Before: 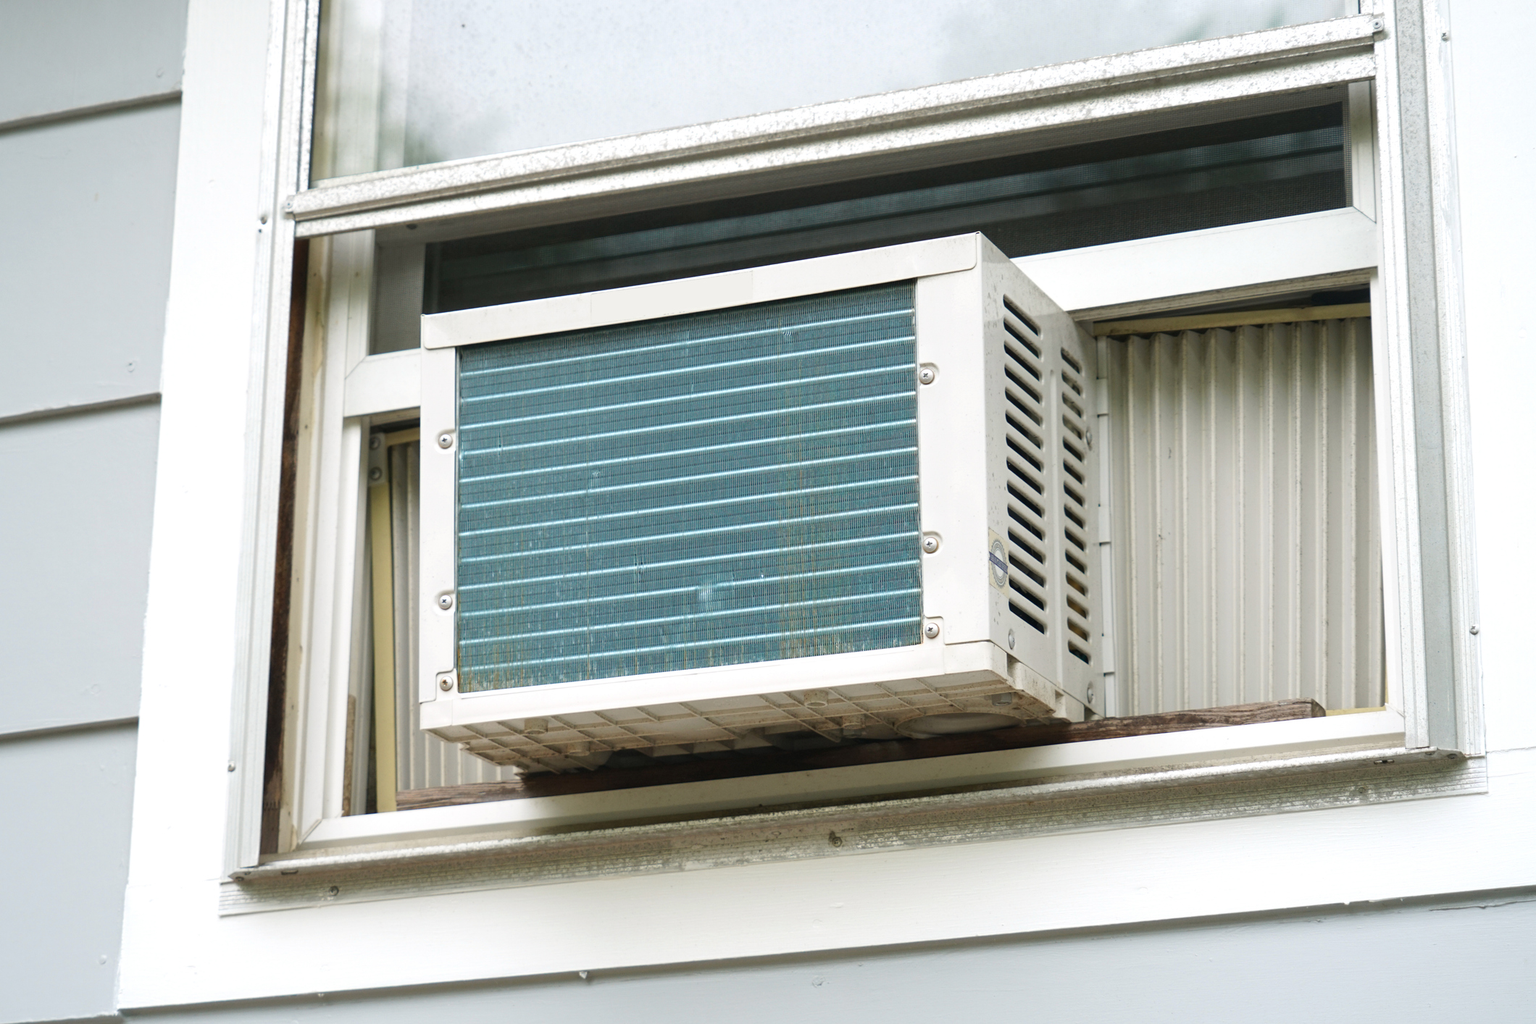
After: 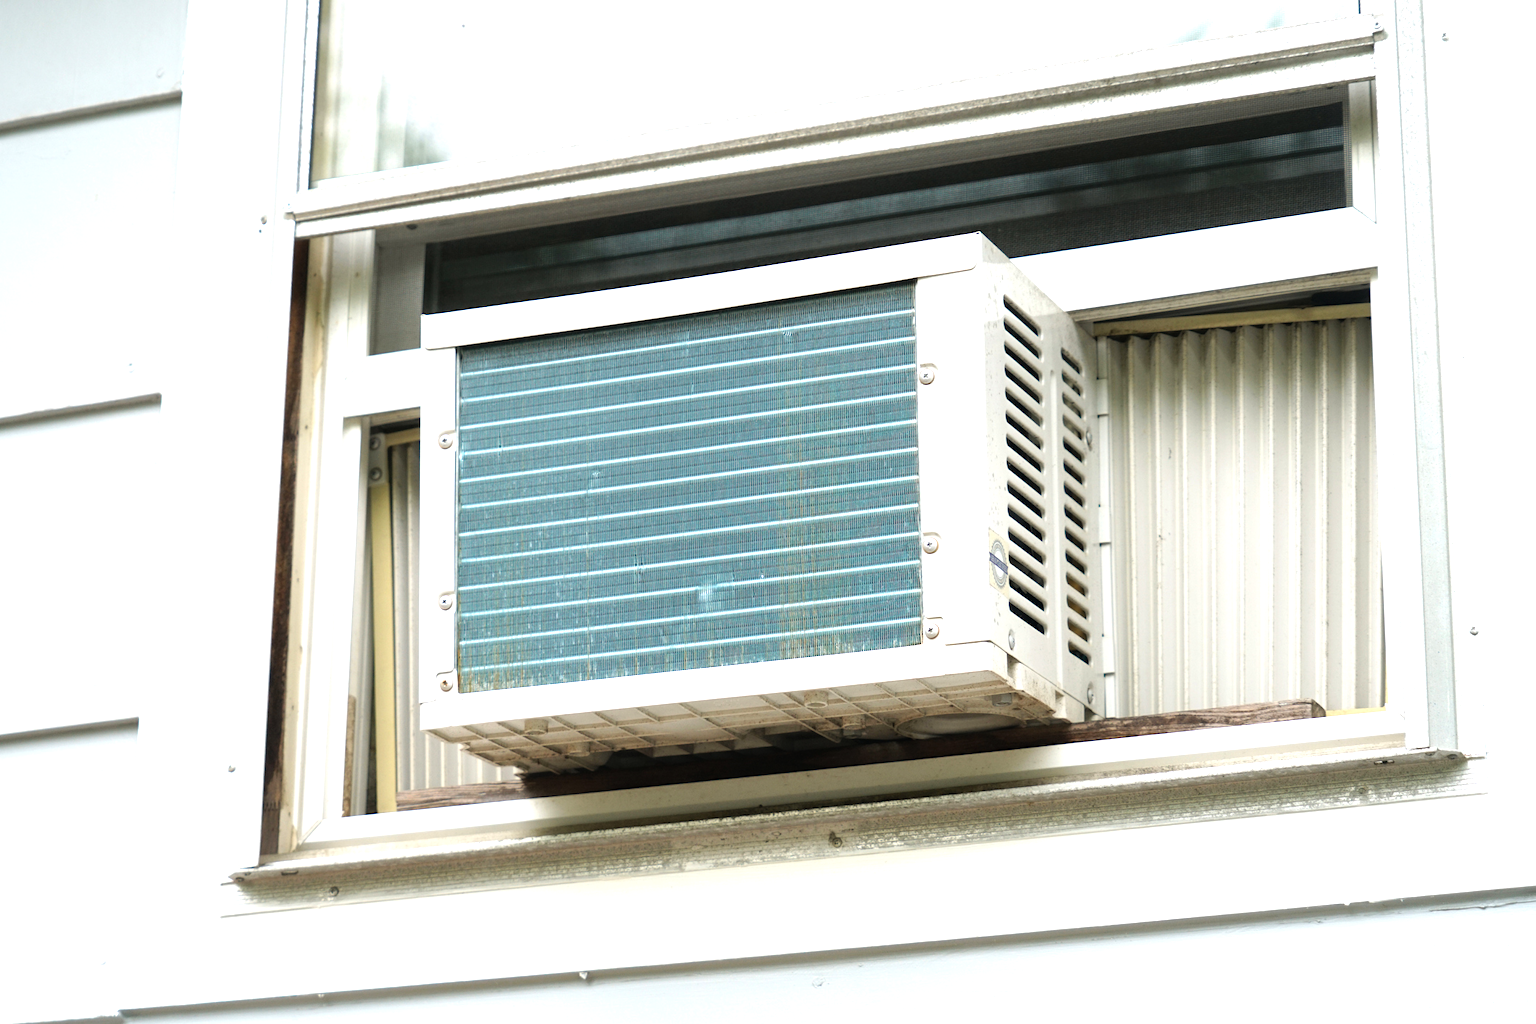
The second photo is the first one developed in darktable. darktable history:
tone equalizer: -8 EV -0.744 EV, -7 EV -0.718 EV, -6 EV -0.622 EV, -5 EV -0.421 EV, -3 EV 0.387 EV, -2 EV 0.6 EV, -1 EV 0.689 EV, +0 EV 0.763 EV
